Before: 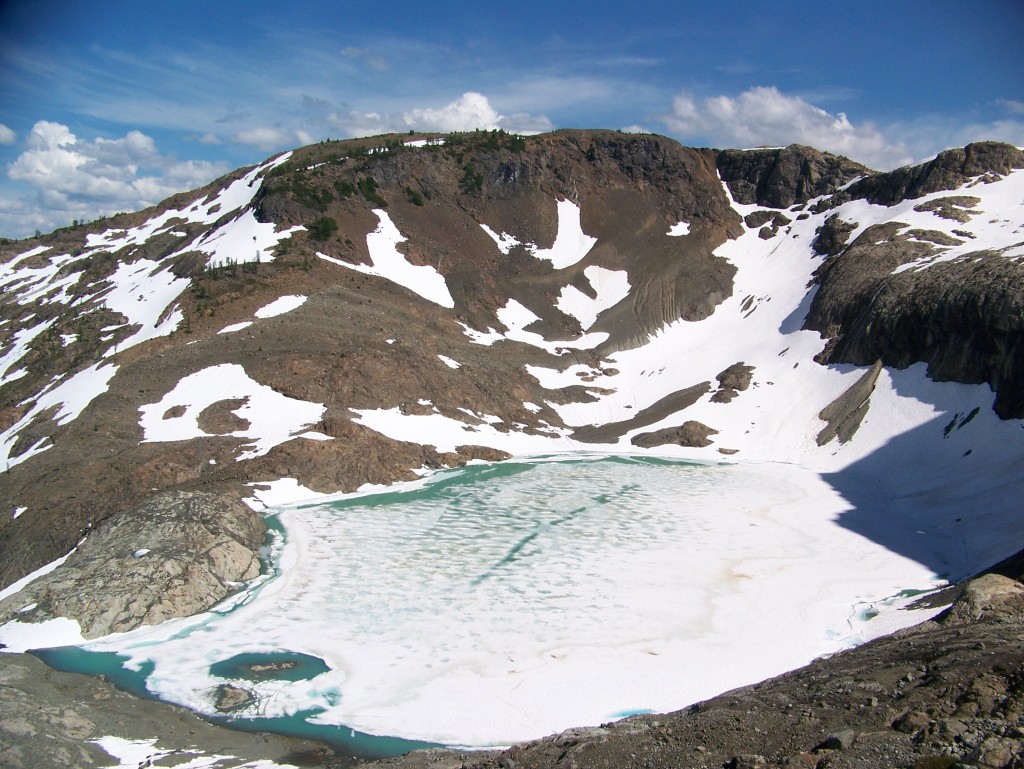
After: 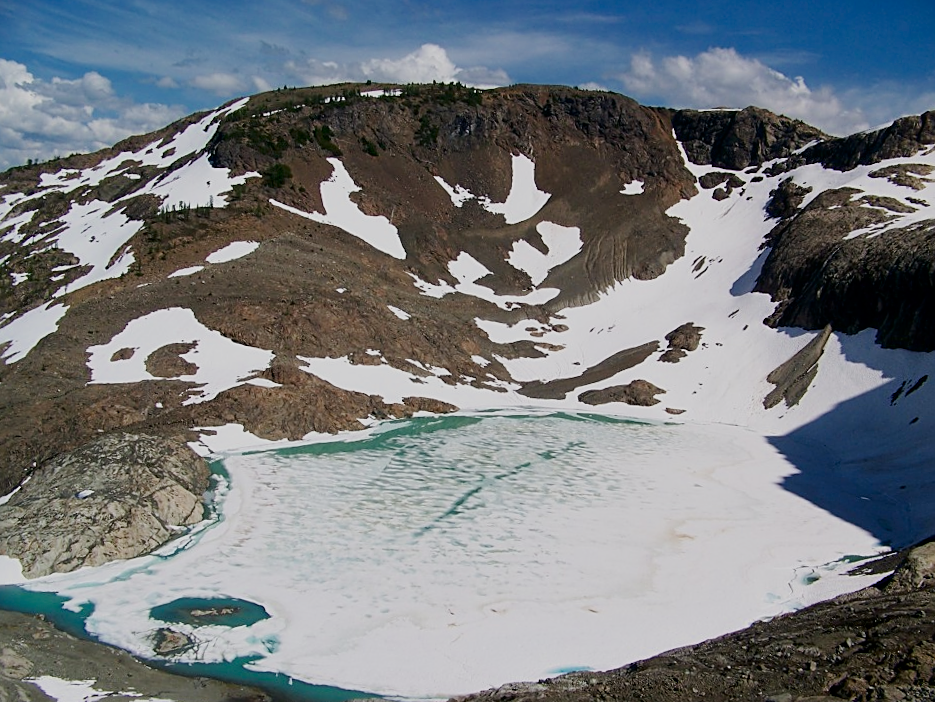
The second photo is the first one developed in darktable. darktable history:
sharpen: on, module defaults
crop and rotate: angle -1.84°, left 3.094%, top 4.337%, right 1.663%, bottom 0.471%
exposure: black level correction 0, exposure 0.302 EV, compensate highlight preservation false
contrast brightness saturation: brightness -0.219, saturation 0.077
filmic rgb: black relative exposure -7.65 EV, white relative exposure 4.56 EV, threshold 5.95 EV, hardness 3.61, iterations of high-quality reconstruction 10, enable highlight reconstruction true
